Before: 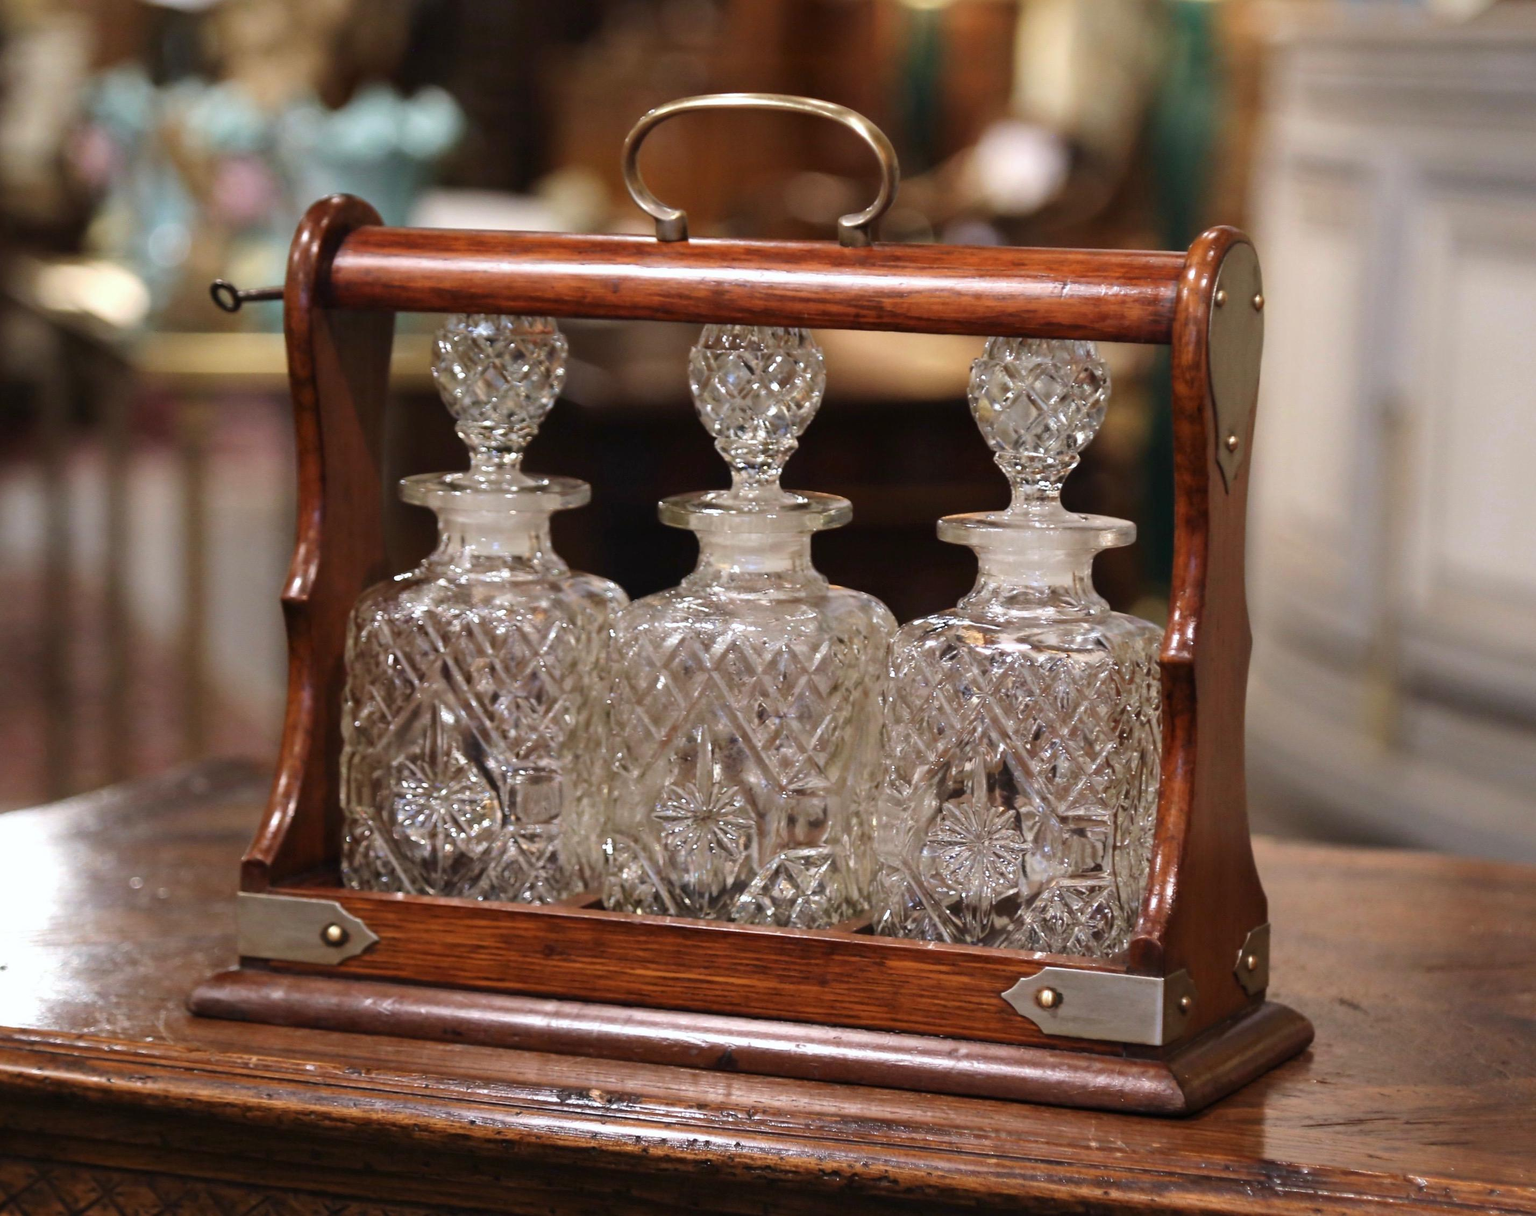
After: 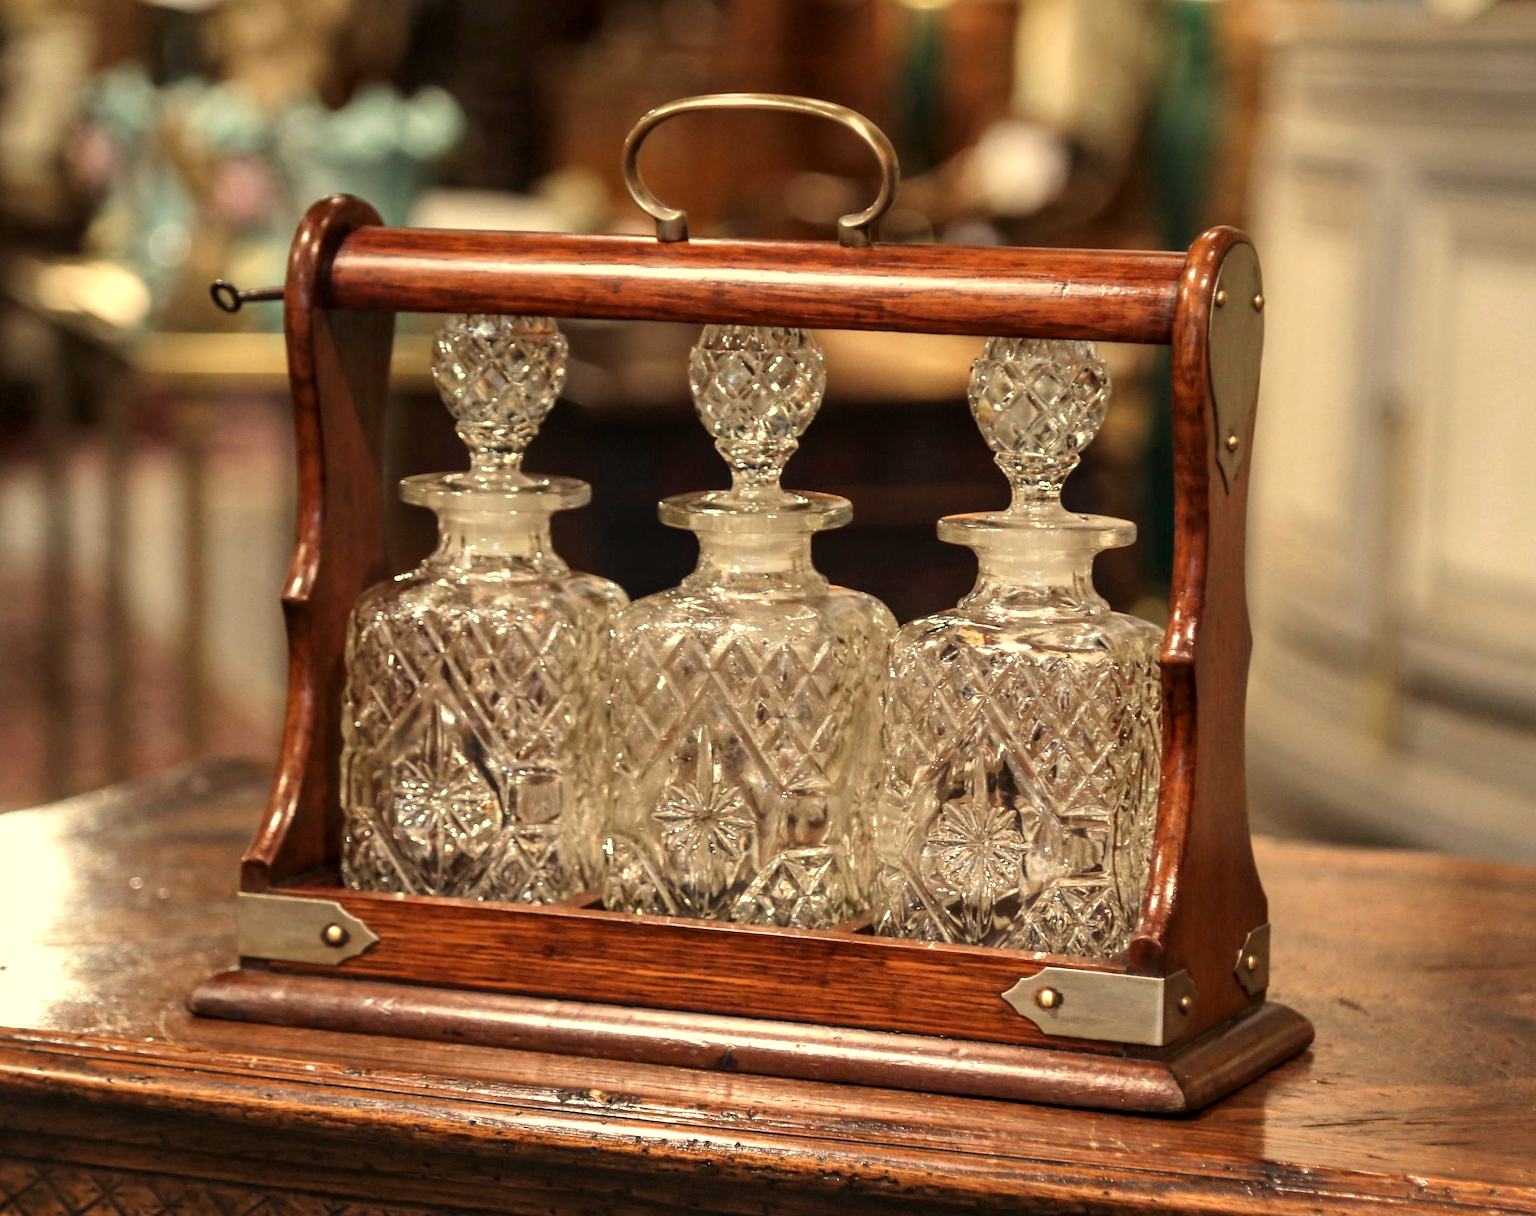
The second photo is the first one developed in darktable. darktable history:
white balance: red 1.08, blue 0.791
graduated density: on, module defaults
exposure: black level correction 0.001, exposure 0.5 EV, compensate exposure bias true, compensate highlight preservation false
local contrast: on, module defaults
